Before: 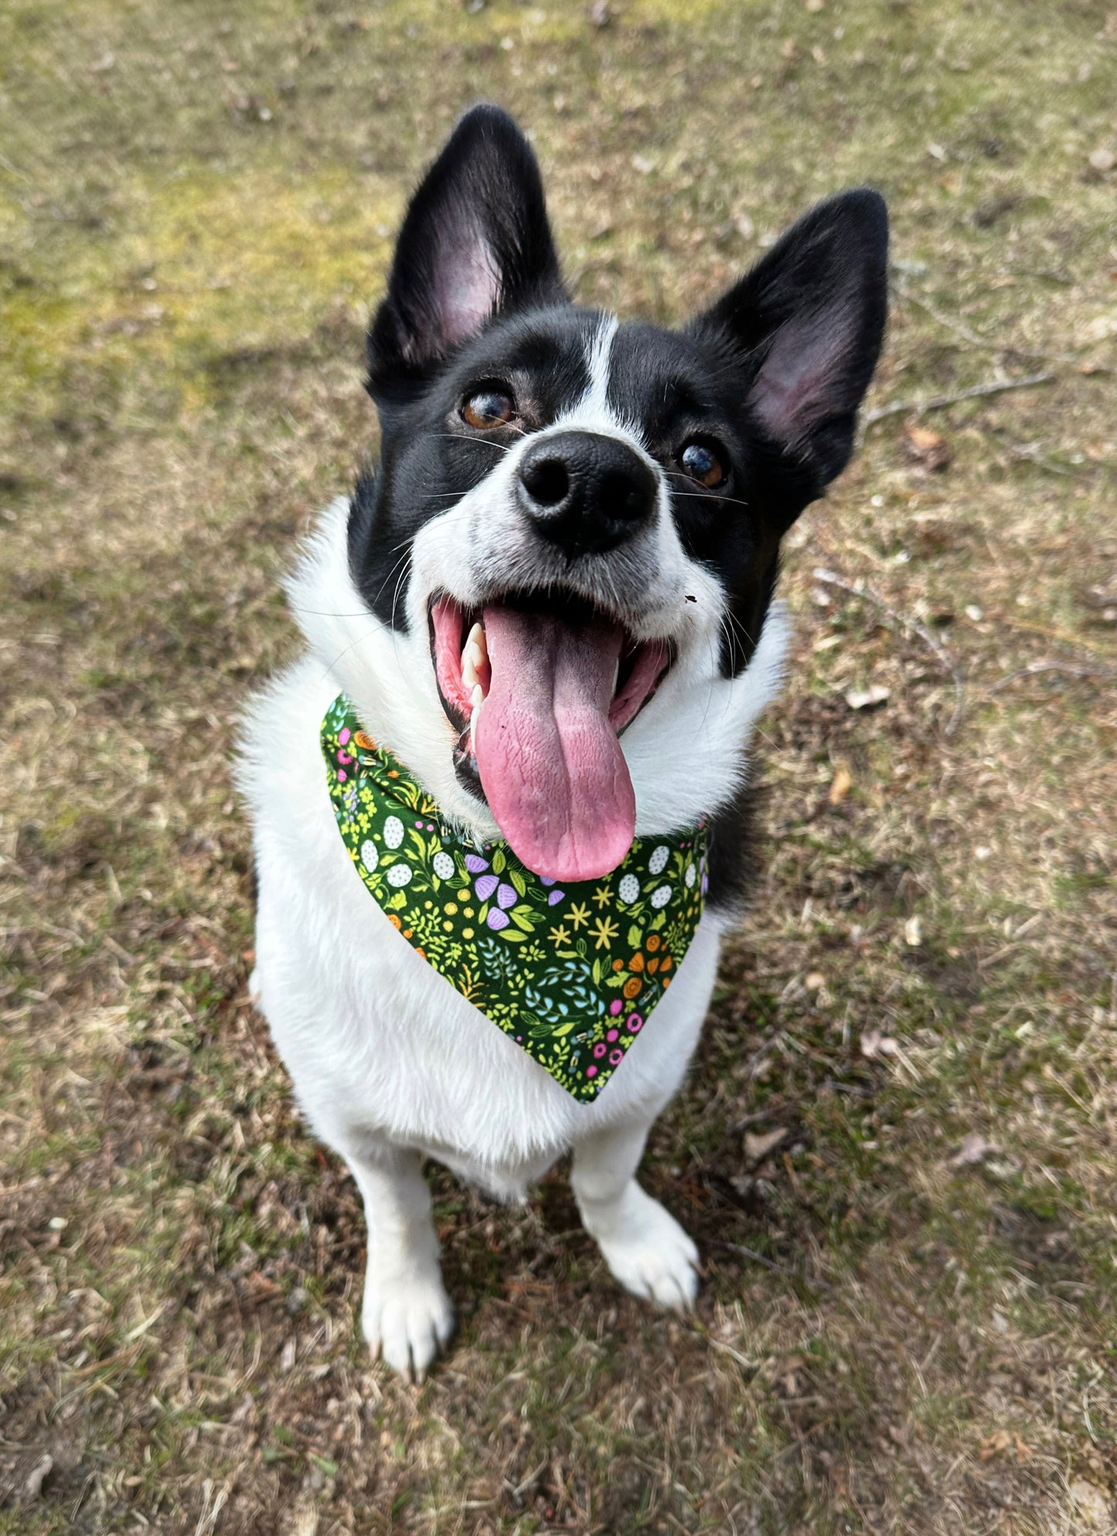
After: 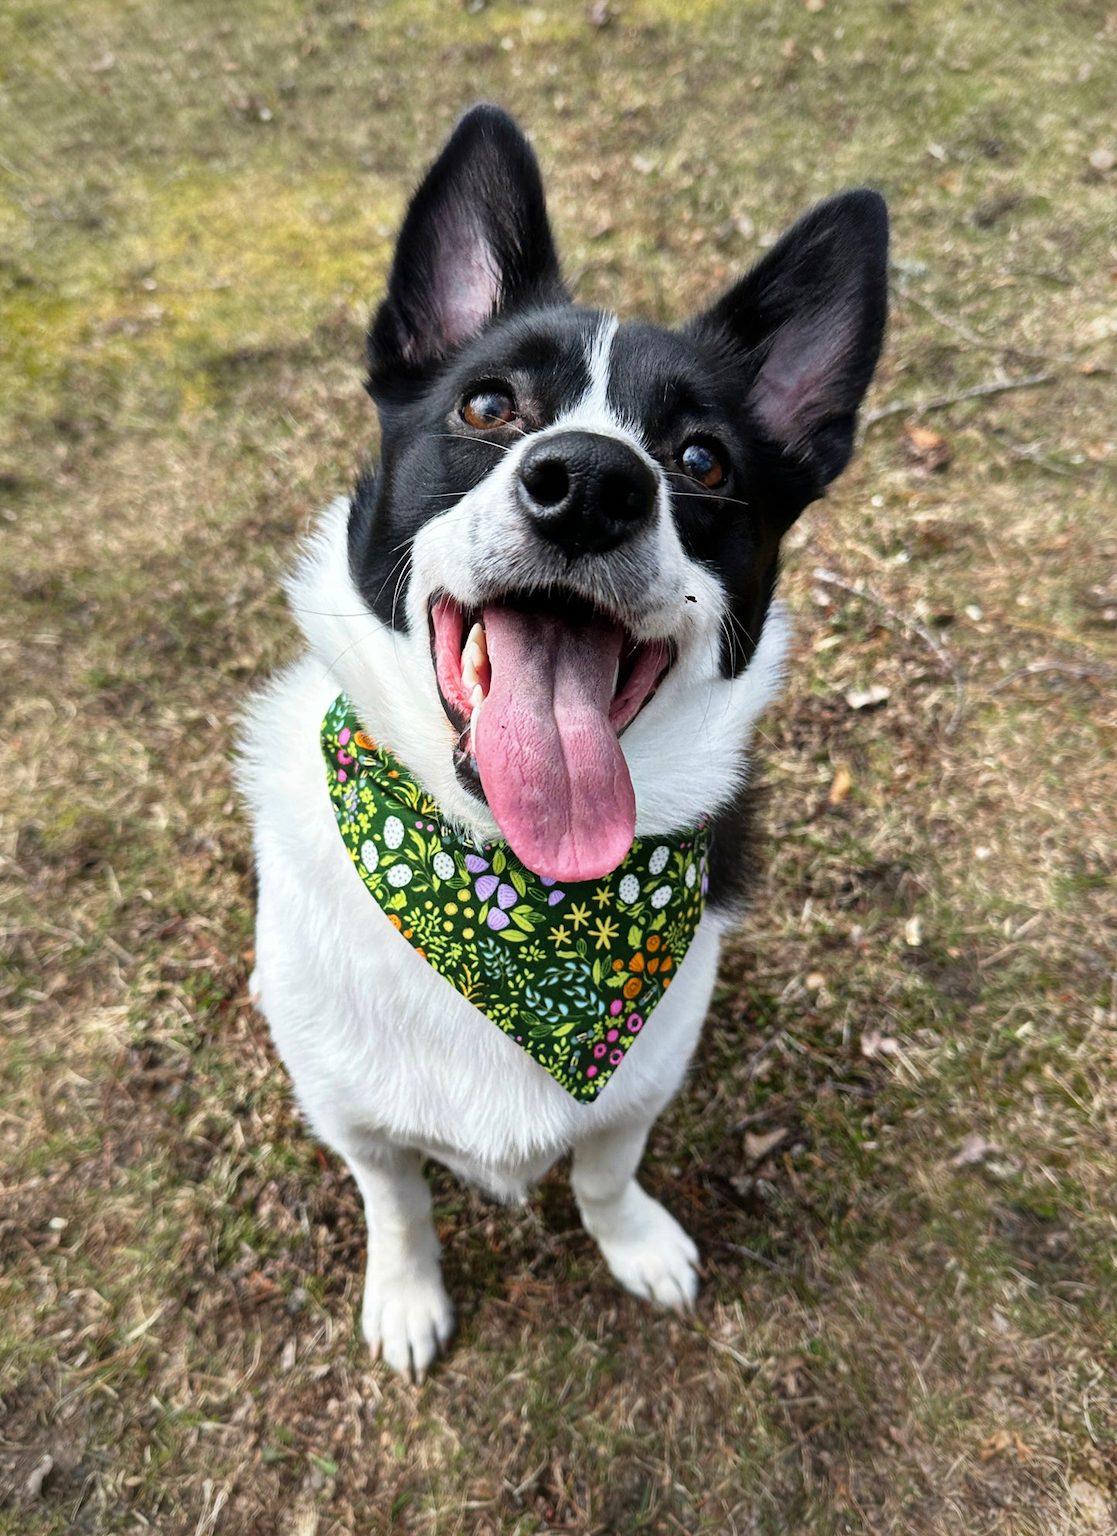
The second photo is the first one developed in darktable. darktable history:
color zones: curves: ch1 [(0, 0.525) (0.143, 0.556) (0.286, 0.52) (0.429, 0.5) (0.571, 0.5) (0.714, 0.5) (0.857, 0.503) (1, 0.525)], mix 33.42%
